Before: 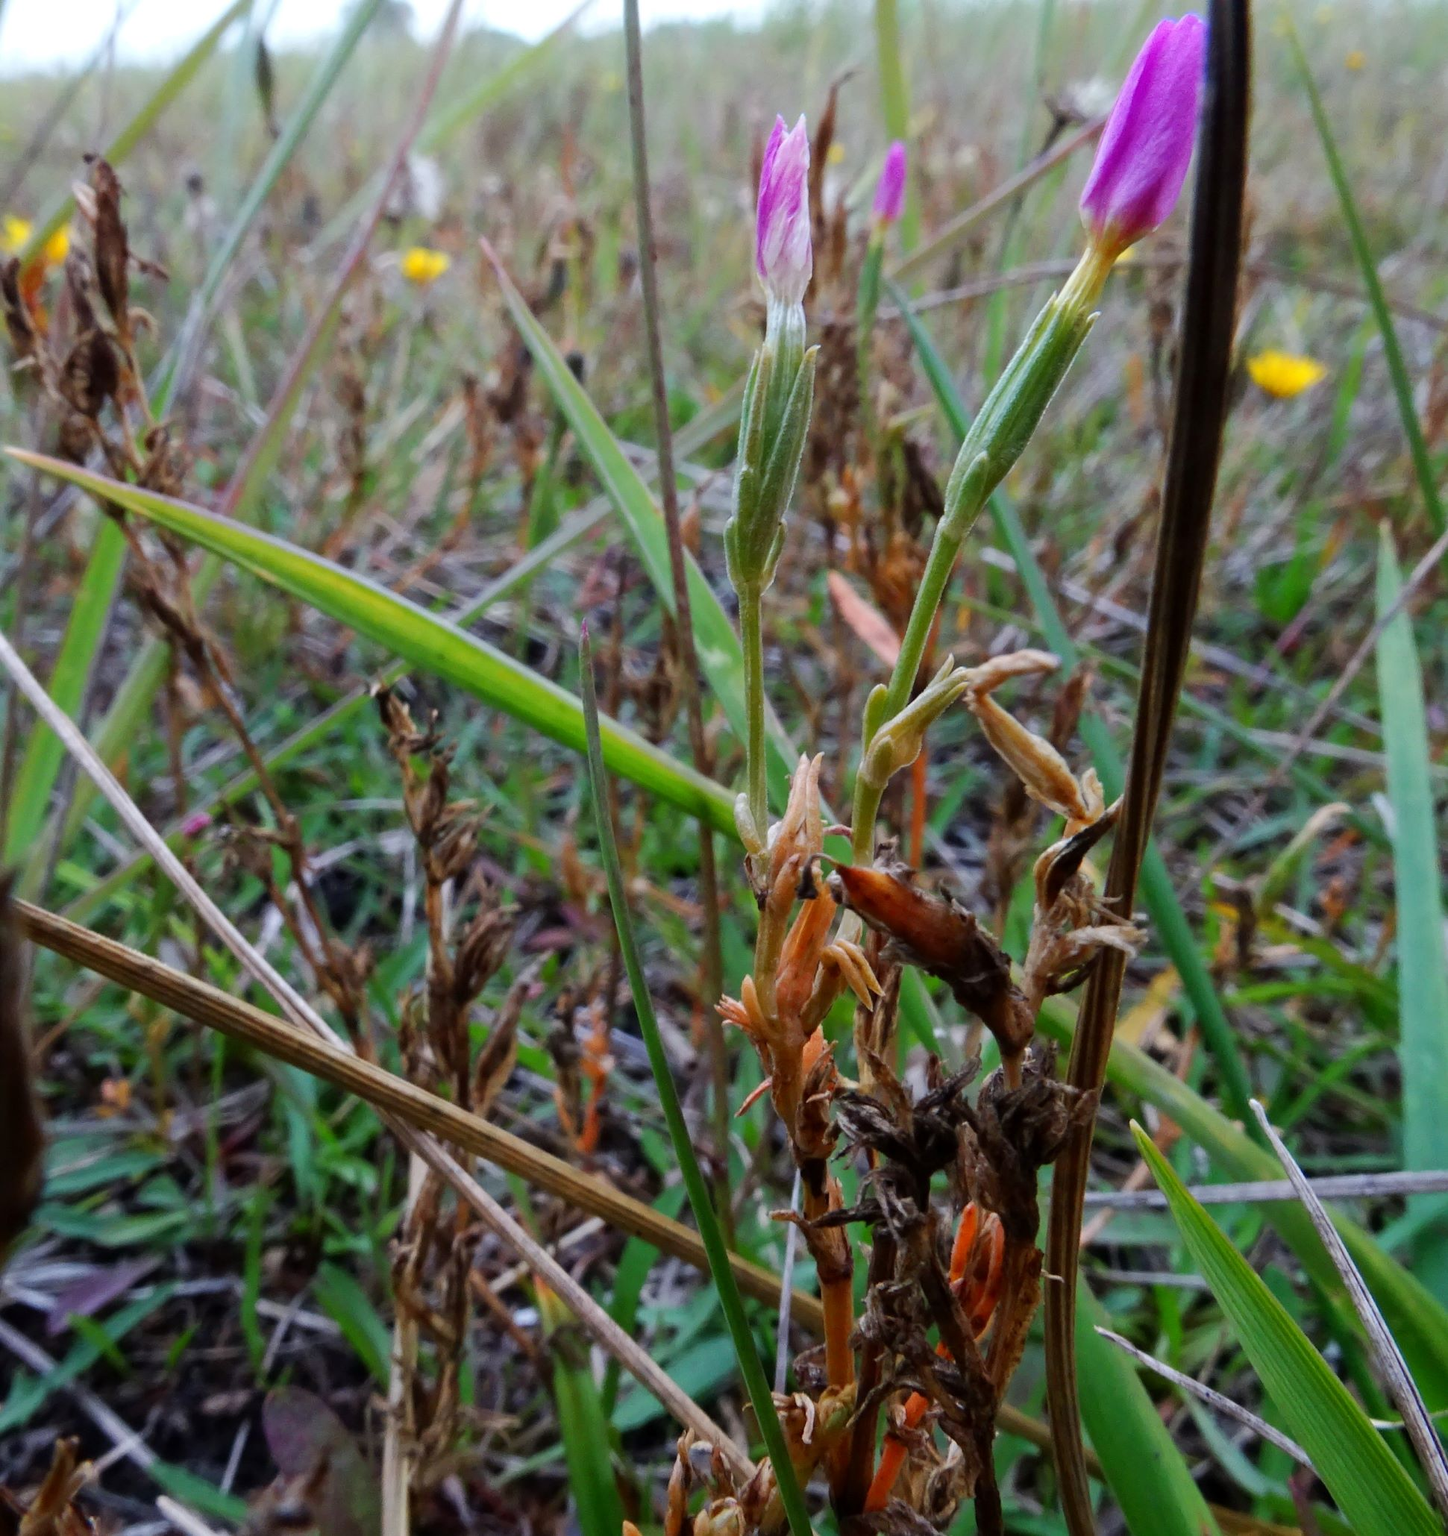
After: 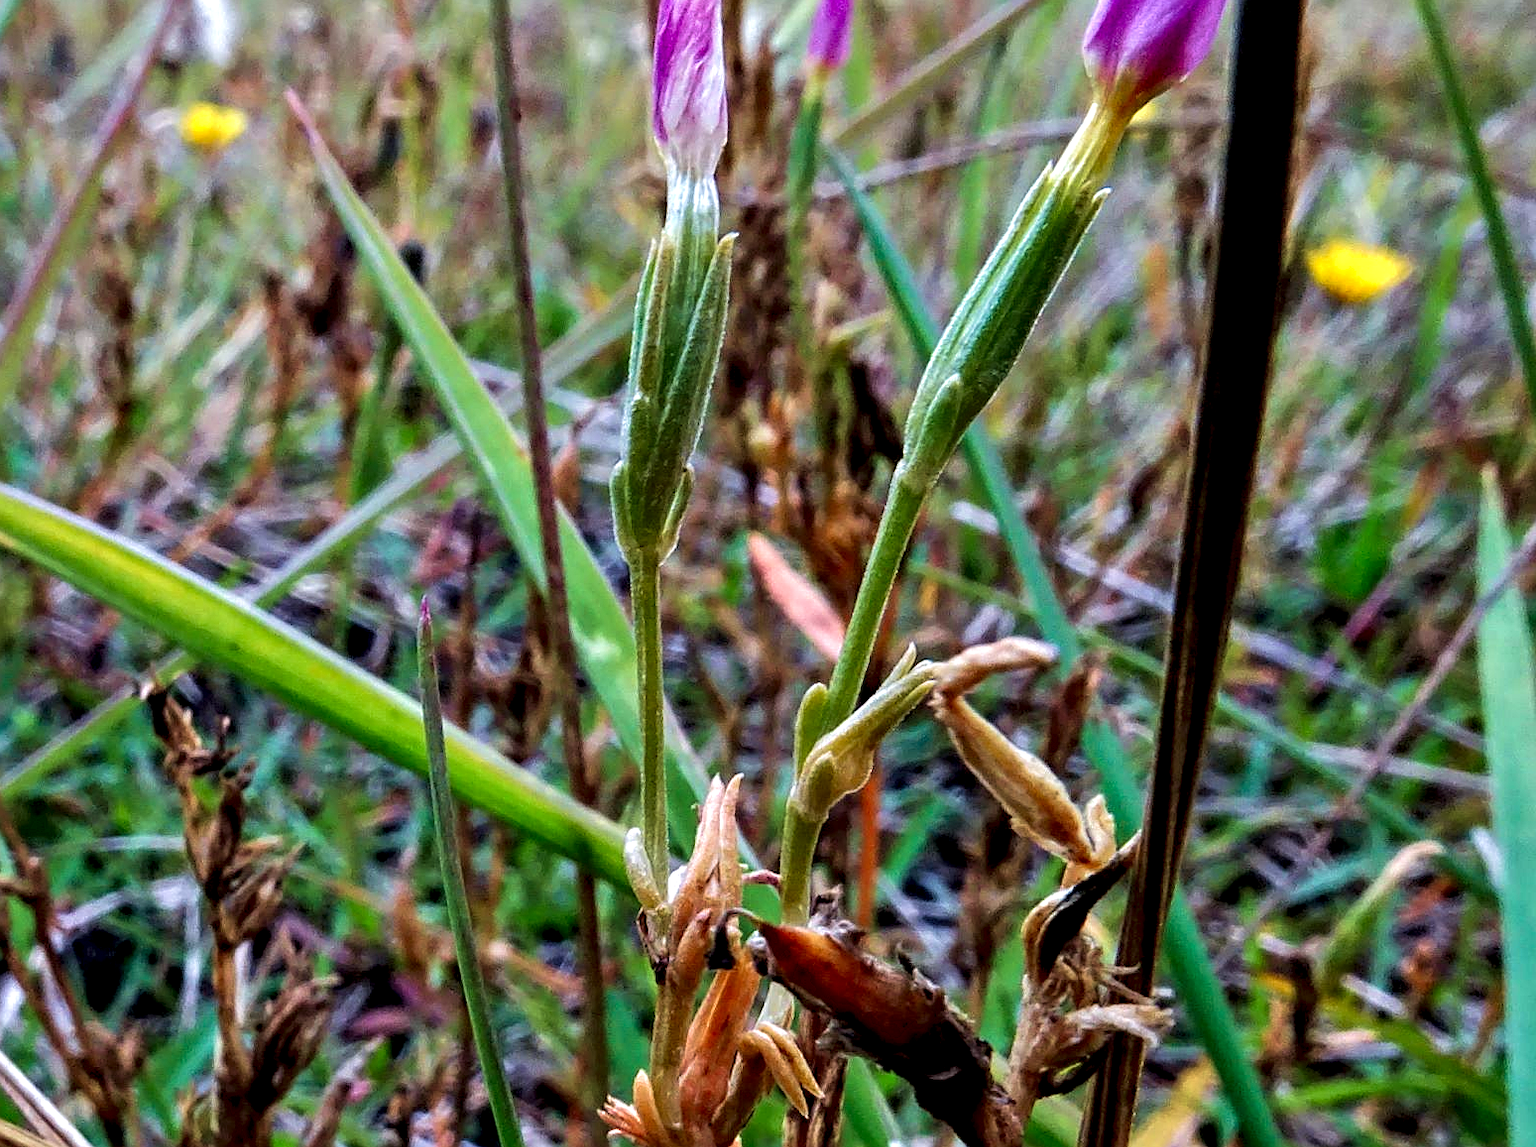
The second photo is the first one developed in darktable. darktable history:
crop: left 18.316%, top 11.08%, right 1.861%, bottom 32.723%
local contrast: detail 130%
shadows and highlights: shadows 25.93, highlights -23.97
velvia: strength 39.72%
tone equalizer: on, module defaults
sharpen: on, module defaults
contrast equalizer: octaves 7, y [[0.6 ×6], [0.55 ×6], [0 ×6], [0 ×6], [0 ×6]]
